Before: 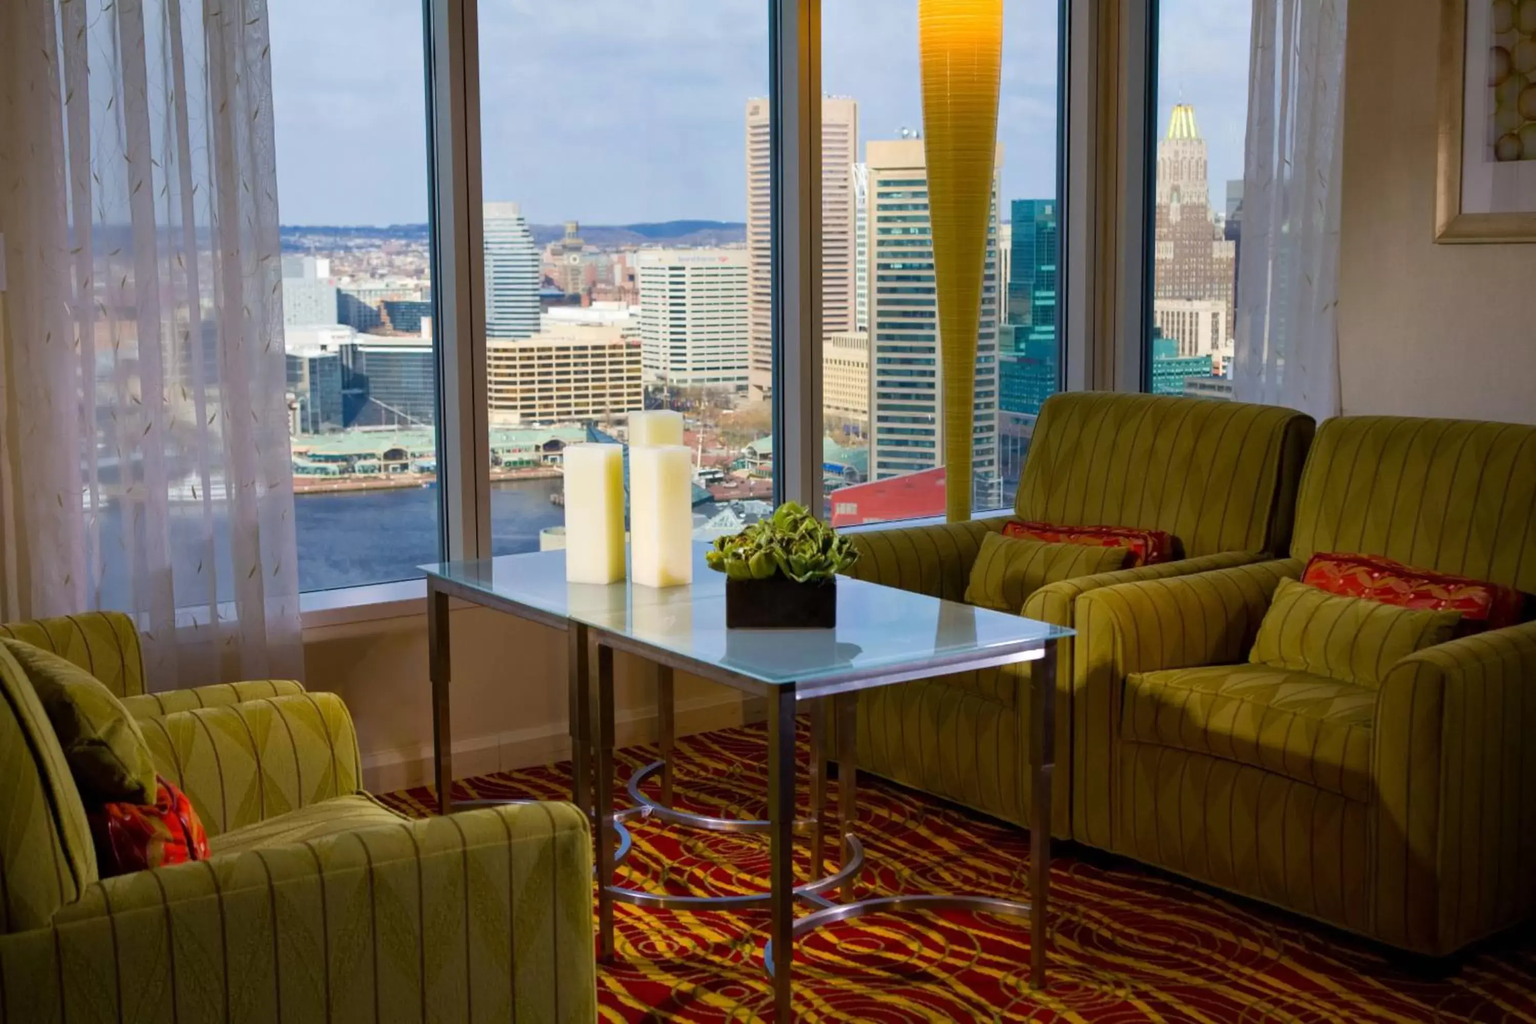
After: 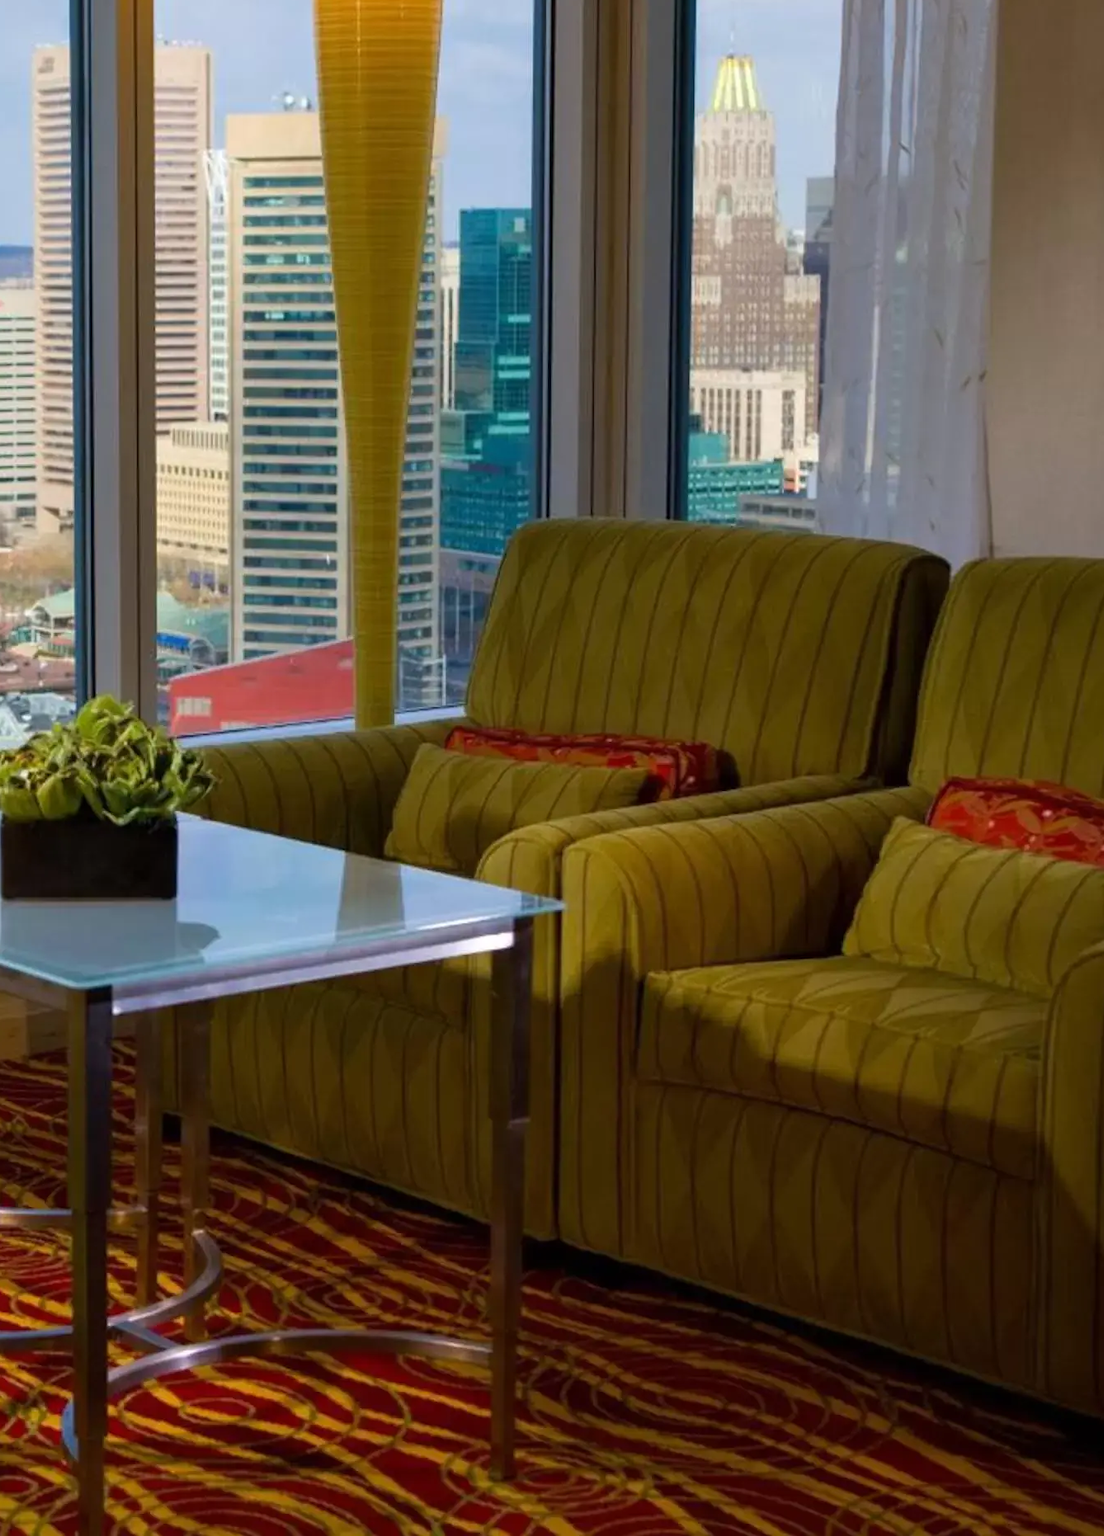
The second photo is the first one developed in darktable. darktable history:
crop: left 47.281%, top 6.883%, right 8.077%
